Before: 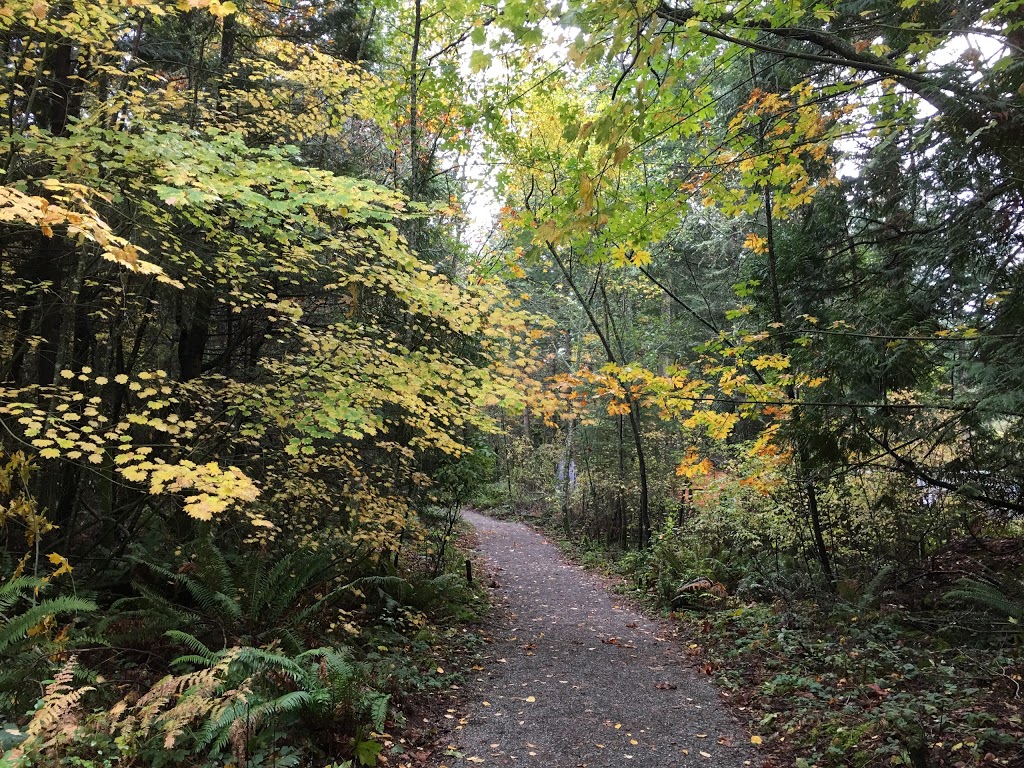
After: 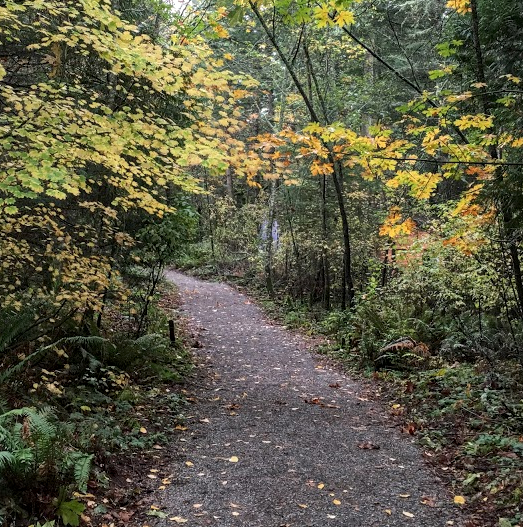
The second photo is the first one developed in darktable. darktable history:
crop and rotate: left 29.015%, top 31.26%, right 19.834%
local contrast: on, module defaults
